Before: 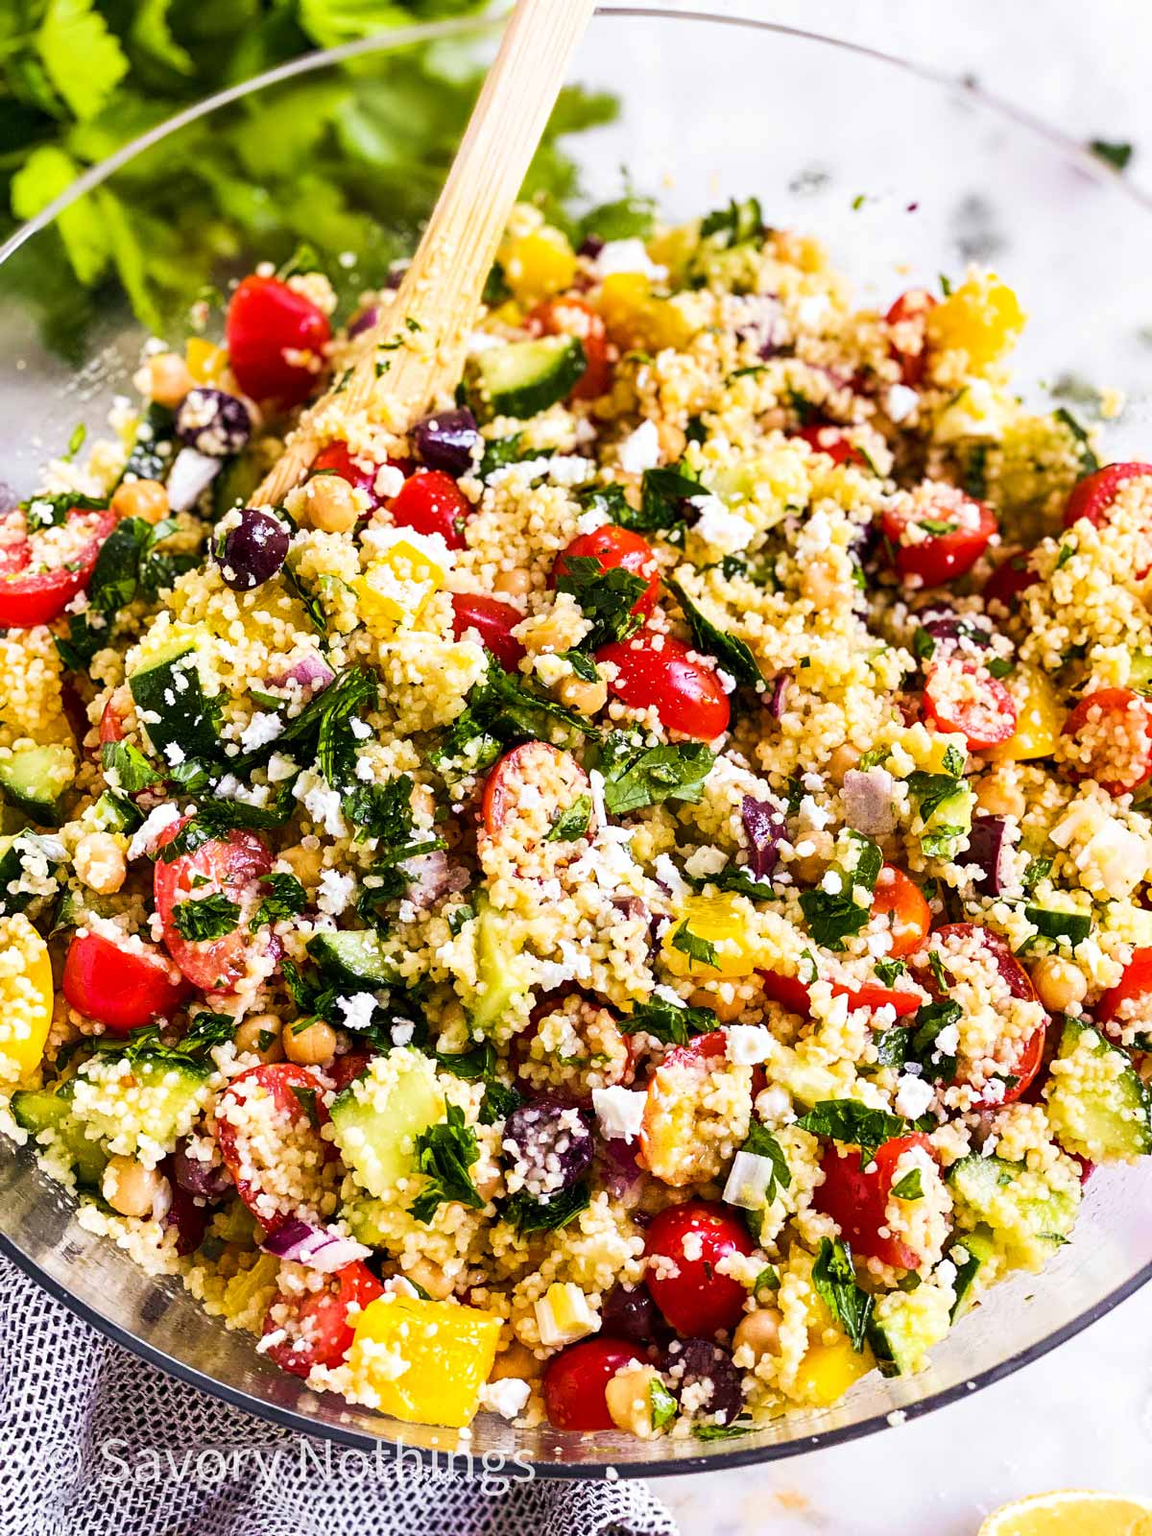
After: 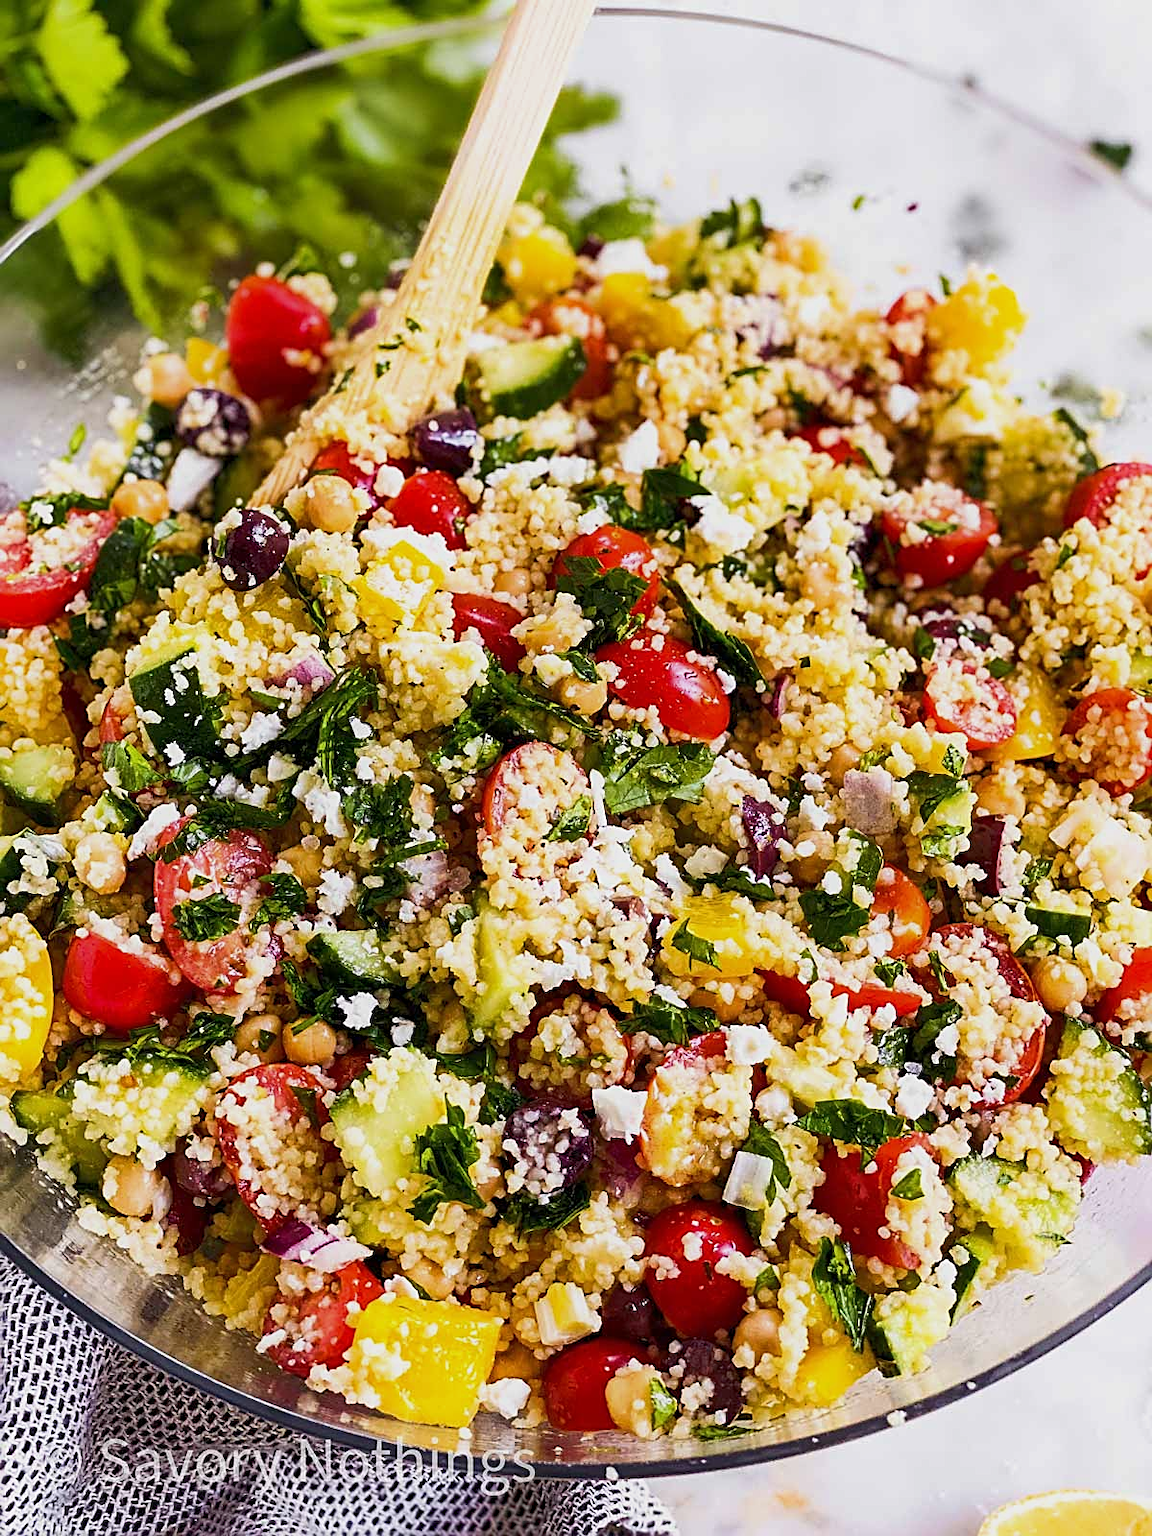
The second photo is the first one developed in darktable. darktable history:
tone equalizer: -8 EV 0.255 EV, -7 EV 0.447 EV, -6 EV 0.441 EV, -5 EV 0.259 EV, -3 EV -0.261 EV, -2 EV -0.422 EV, -1 EV -0.404 EV, +0 EV -0.26 EV, mask exposure compensation -0.494 EV
sharpen: on, module defaults
levels: white 99.98%
